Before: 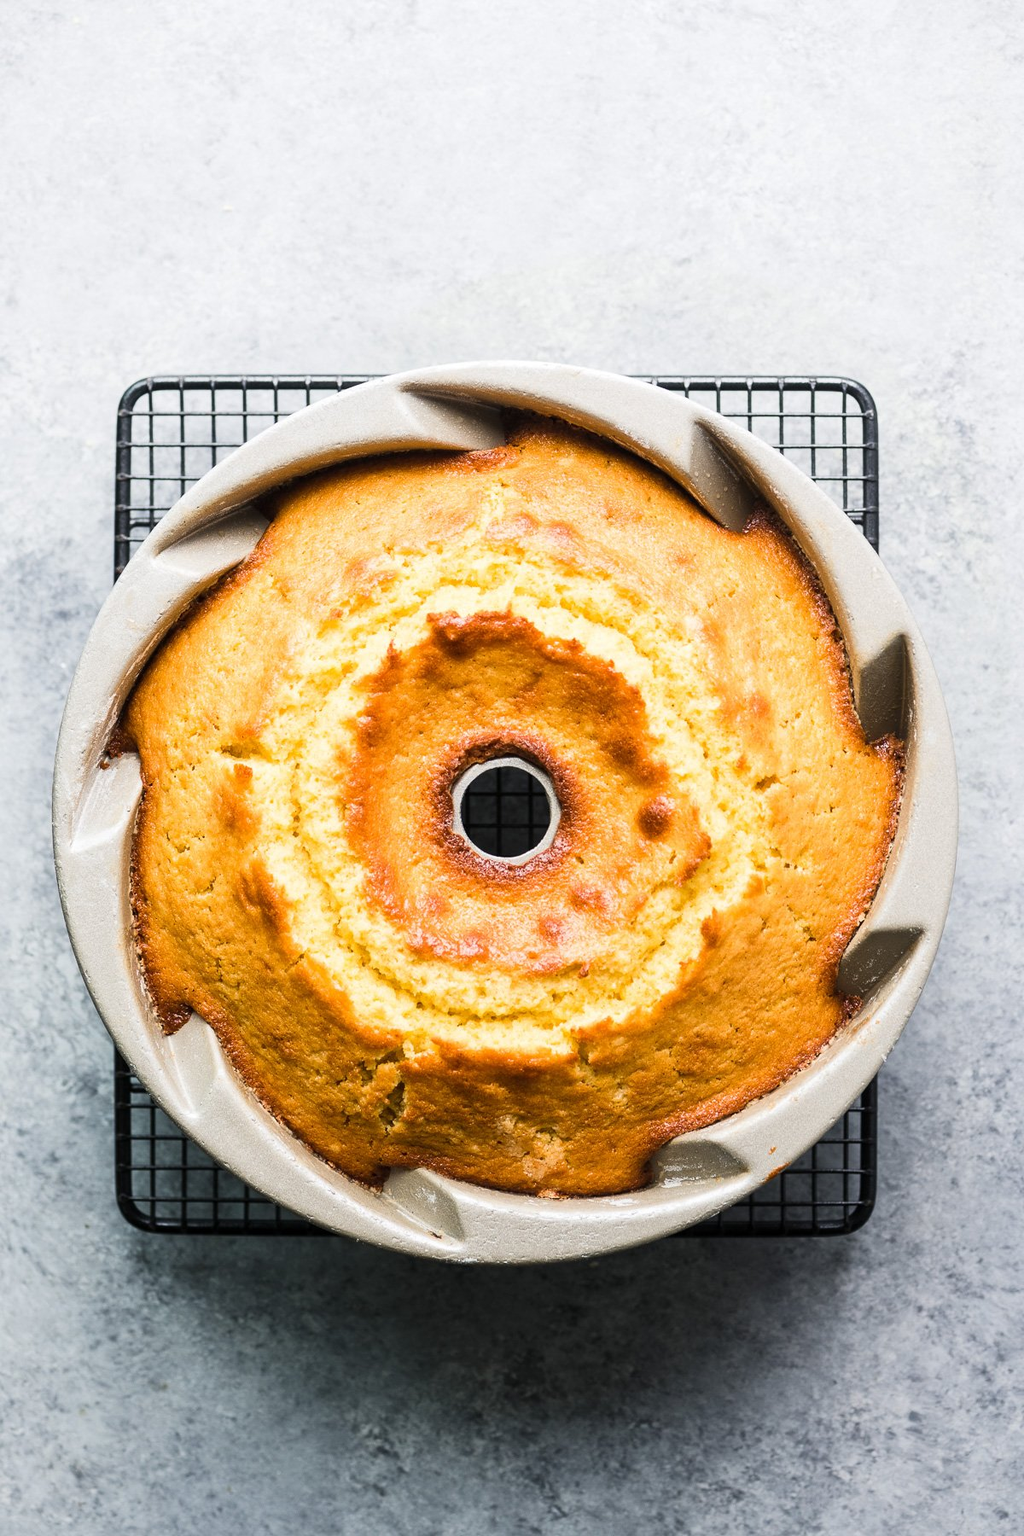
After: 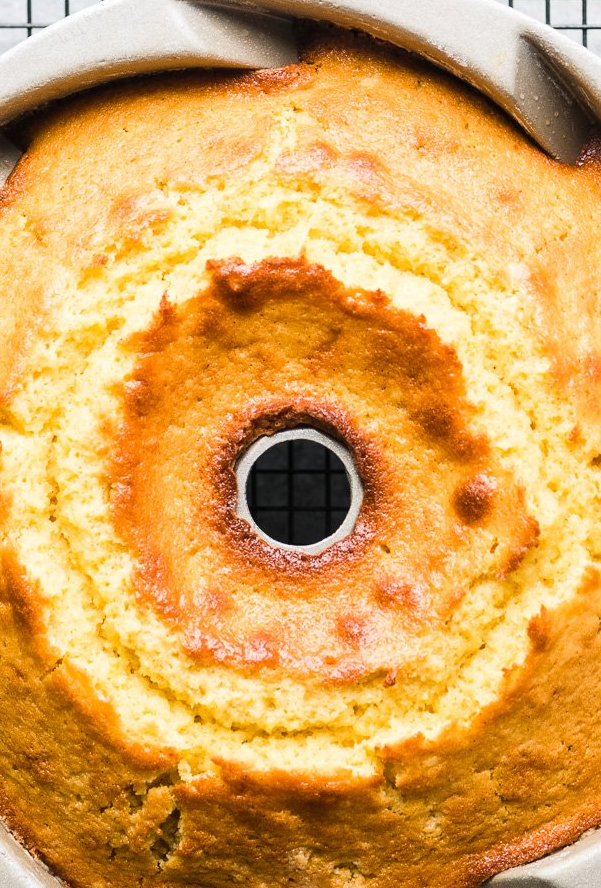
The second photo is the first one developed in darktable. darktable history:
crop: left 24.549%, top 25.503%, right 25.294%, bottom 25.163%
